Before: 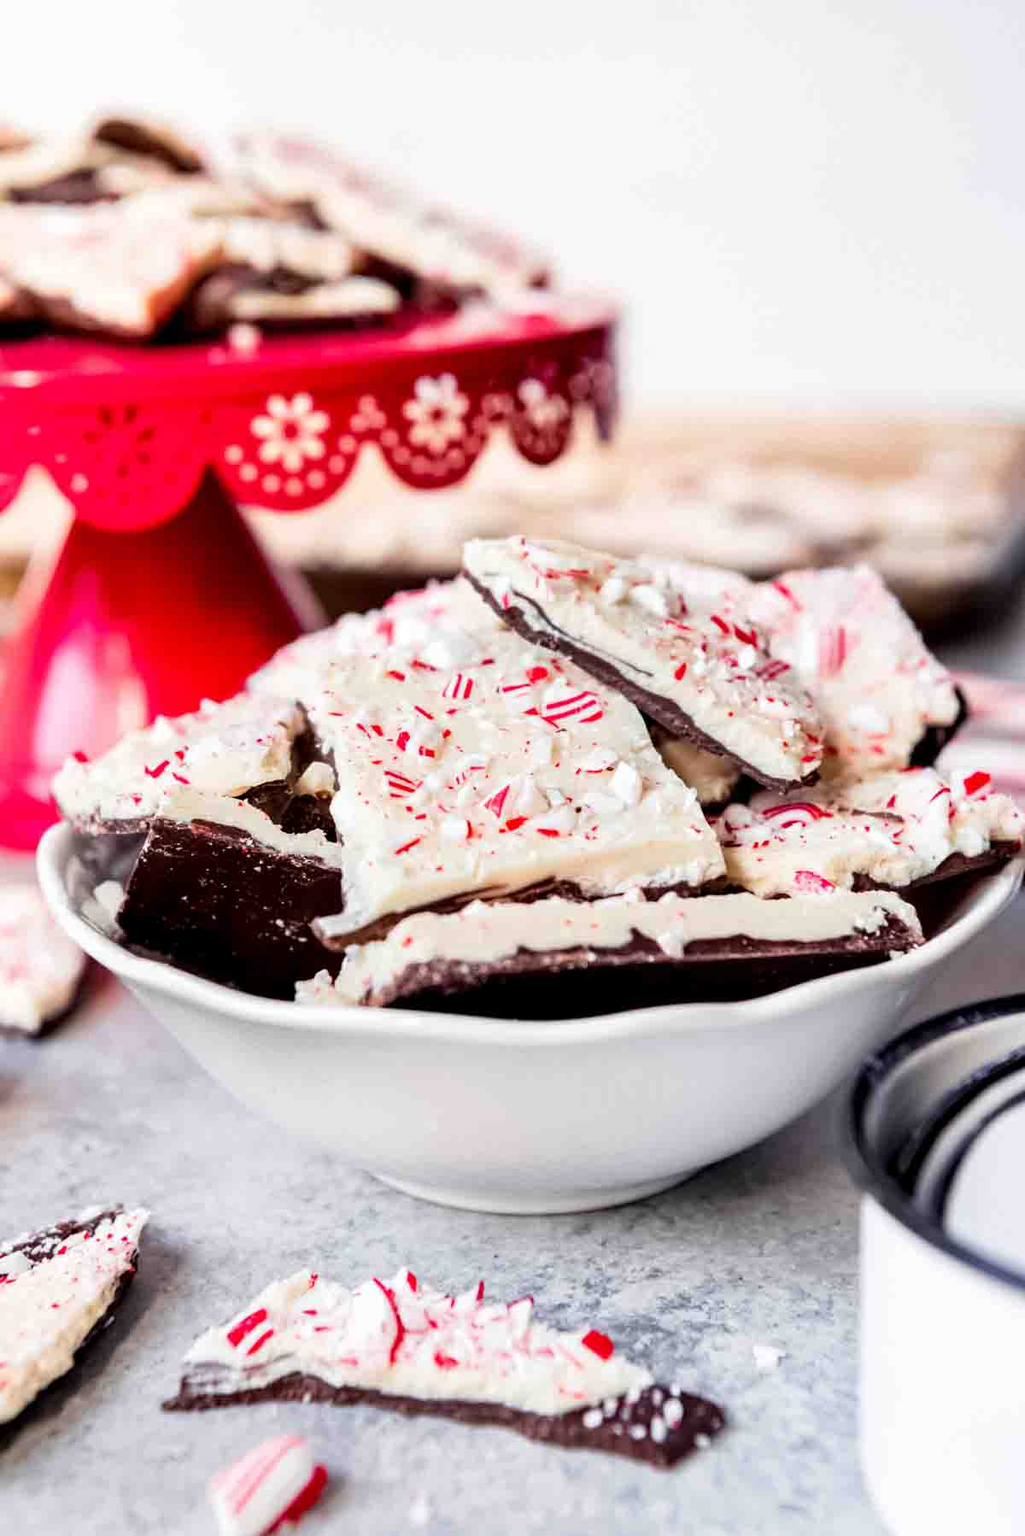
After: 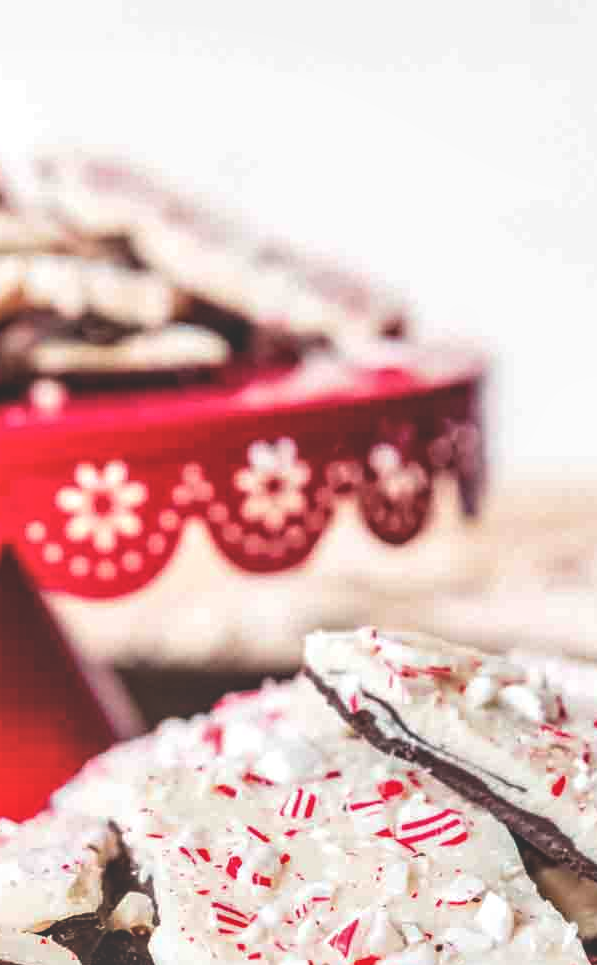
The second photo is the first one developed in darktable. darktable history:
crop: left 19.86%, right 30.389%, bottom 46.321%
exposure: black level correction -0.03, compensate exposure bias true, compensate highlight preservation false
local contrast: detail 130%
